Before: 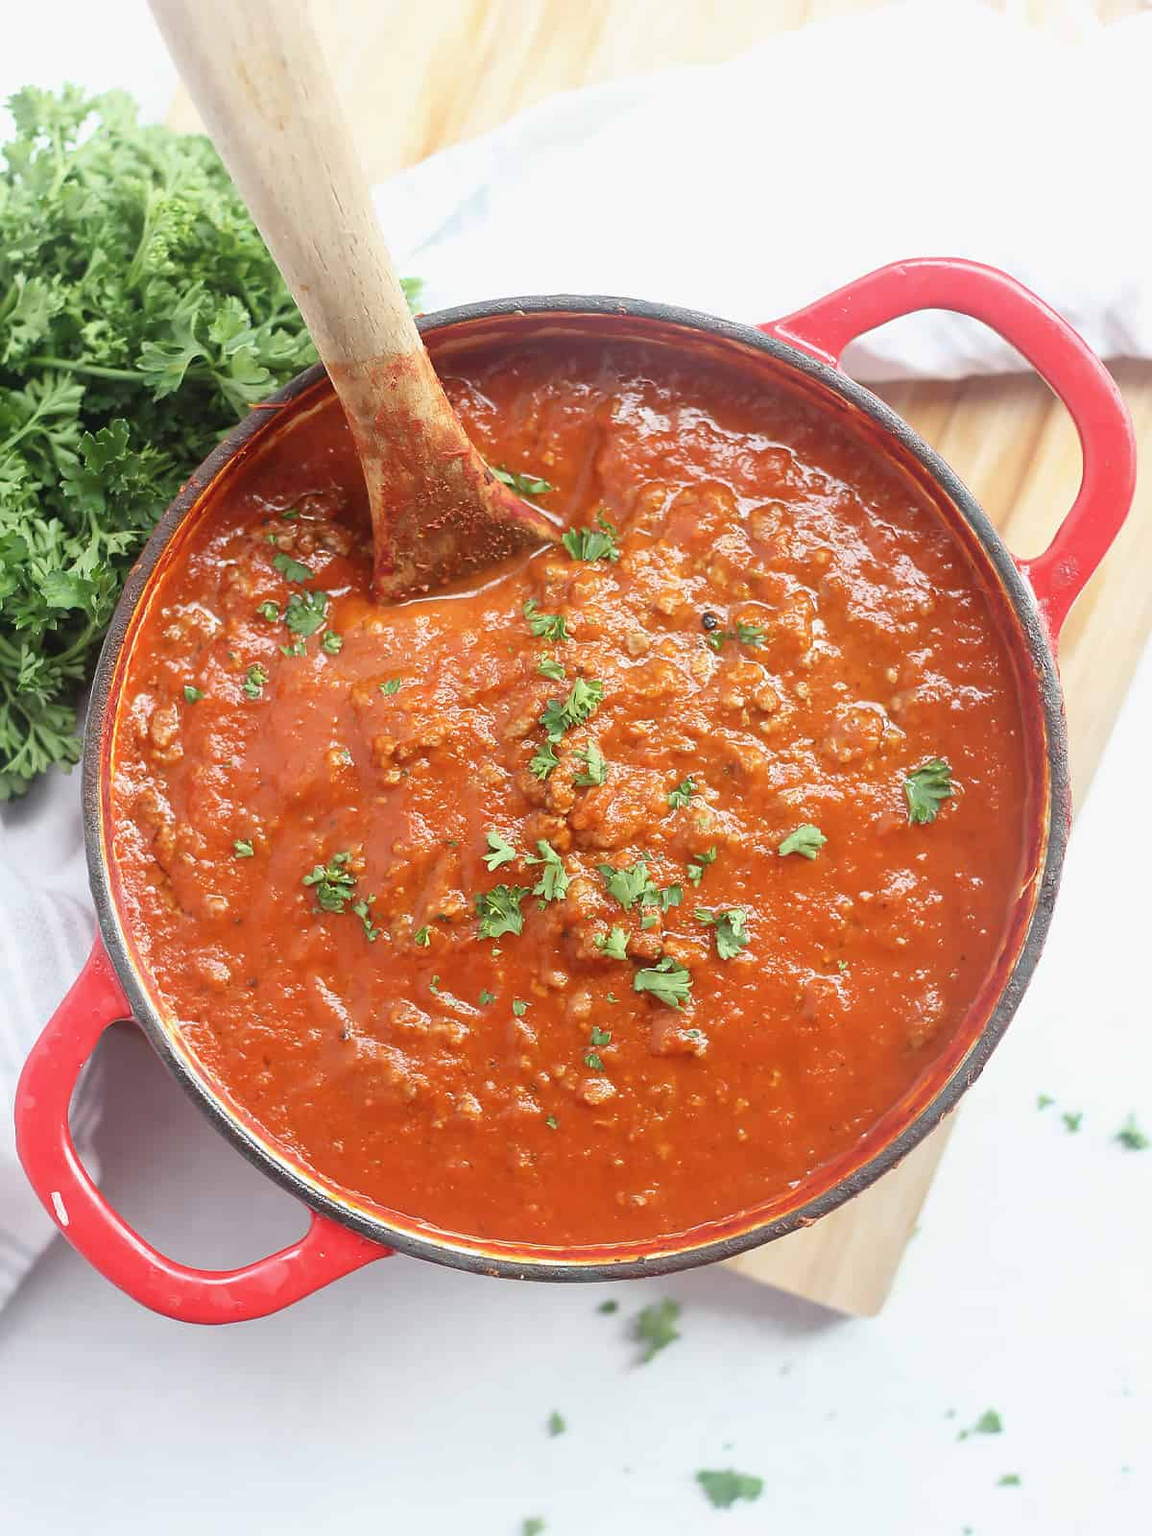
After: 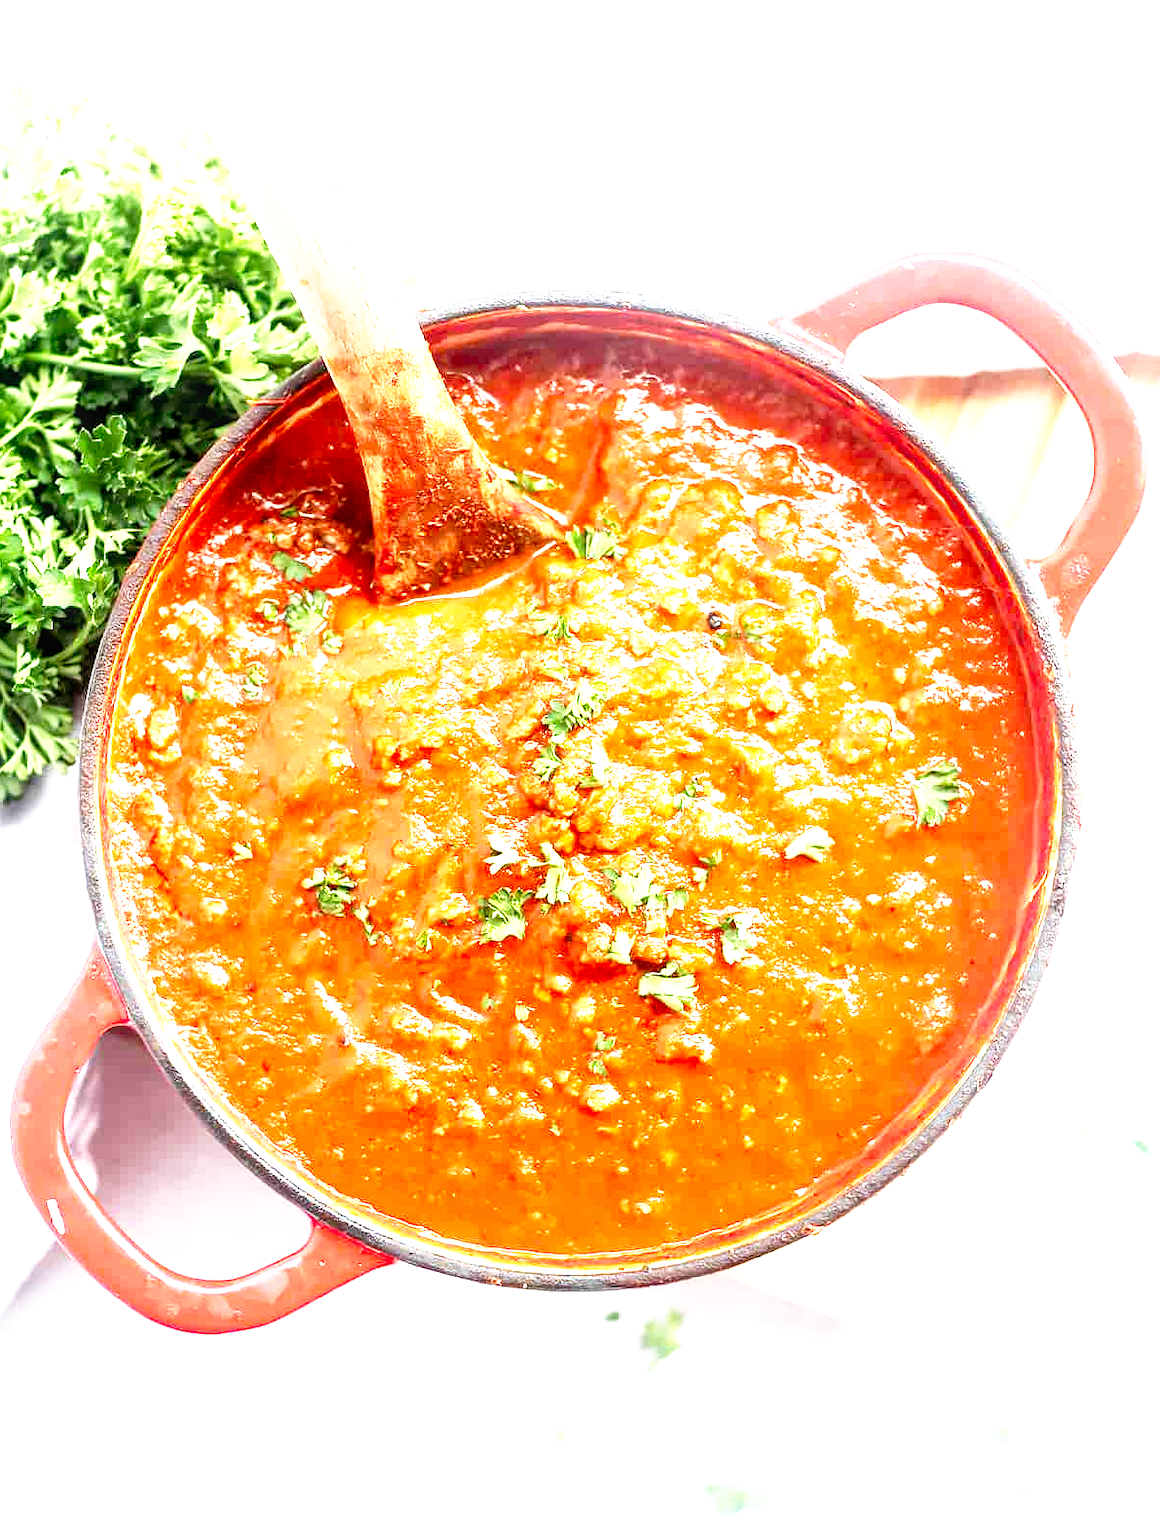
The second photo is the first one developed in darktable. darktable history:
local contrast: on, module defaults
exposure: black level correction 0.009, exposure 1.414 EV, compensate highlight preservation false
crop: left 0.467%, top 0.676%, right 0.237%, bottom 0.741%
tone curve: curves: ch0 [(0, 0) (0.003, 0) (0.011, 0.001) (0.025, 0.002) (0.044, 0.004) (0.069, 0.006) (0.1, 0.009) (0.136, 0.03) (0.177, 0.076) (0.224, 0.13) (0.277, 0.202) (0.335, 0.28) (0.399, 0.367) (0.468, 0.46) (0.543, 0.562) (0.623, 0.67) (0.709, 0.787) (0.801, 0.889) (0.898, 0.972) (1, 1)], preserve colors none
